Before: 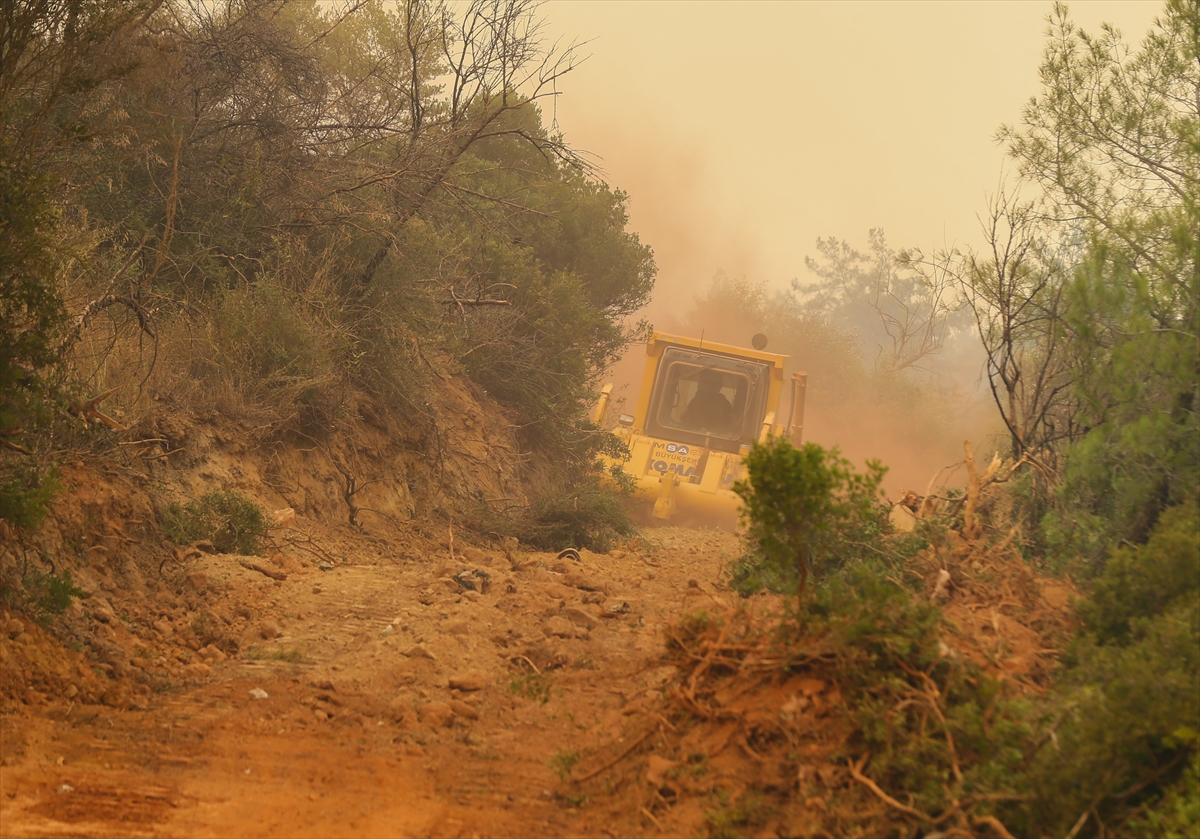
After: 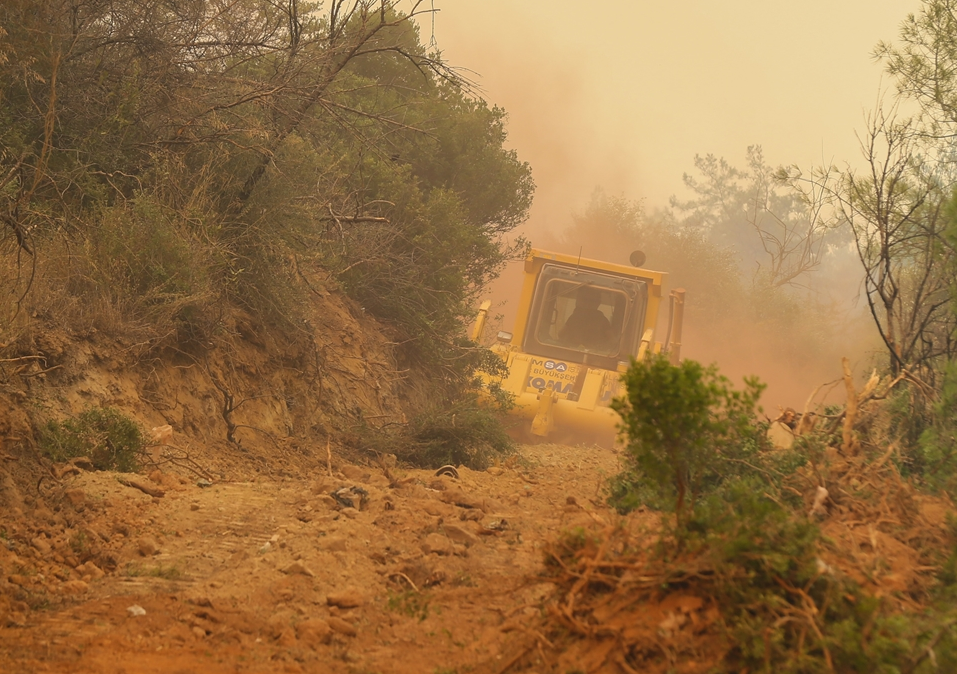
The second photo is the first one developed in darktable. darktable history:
crop and rotate: left 10.188%, top 9.951%, right 10.038%, bottom 9.694%
